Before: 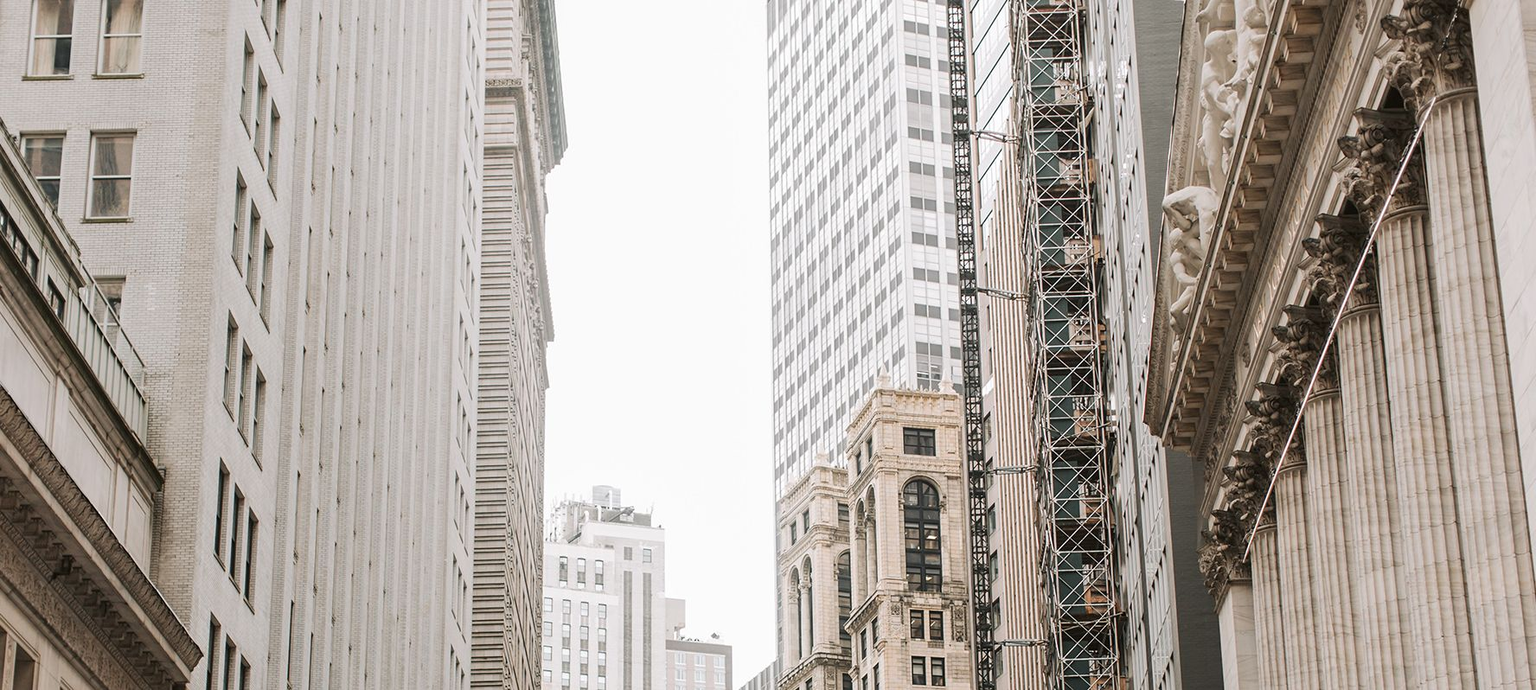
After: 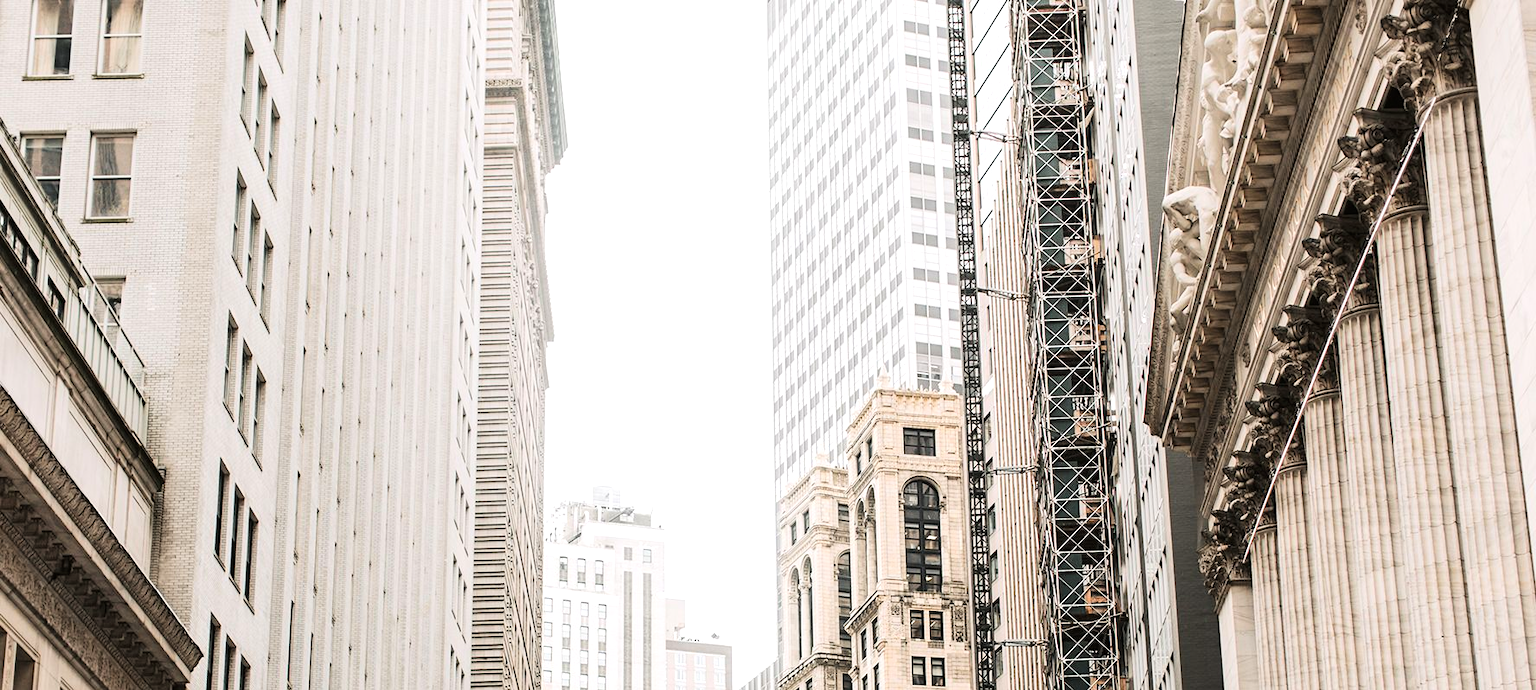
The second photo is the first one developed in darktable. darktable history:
tone equalizer: -8 EV -0.417 EV, -7 EV -0.389 EV, -6 EV -0.333 EV, -5 EV -0.222 EV, -3 EV 0.222 EV, -2 EV 0.333 EV, -1 EV 0.389 EV, +0 EV 0.417 EV, edges refinement/feathering 500, mask exposure compensation -1.57 EV, preserve details no
tone curve: curves: ch0 [(0, 0) (0.004, 0.001) (0.133, 0.112) (0.325, 0.362) (0.832, 0.893) (1, 1)], color space Lab, linked channels, preserve colors none
